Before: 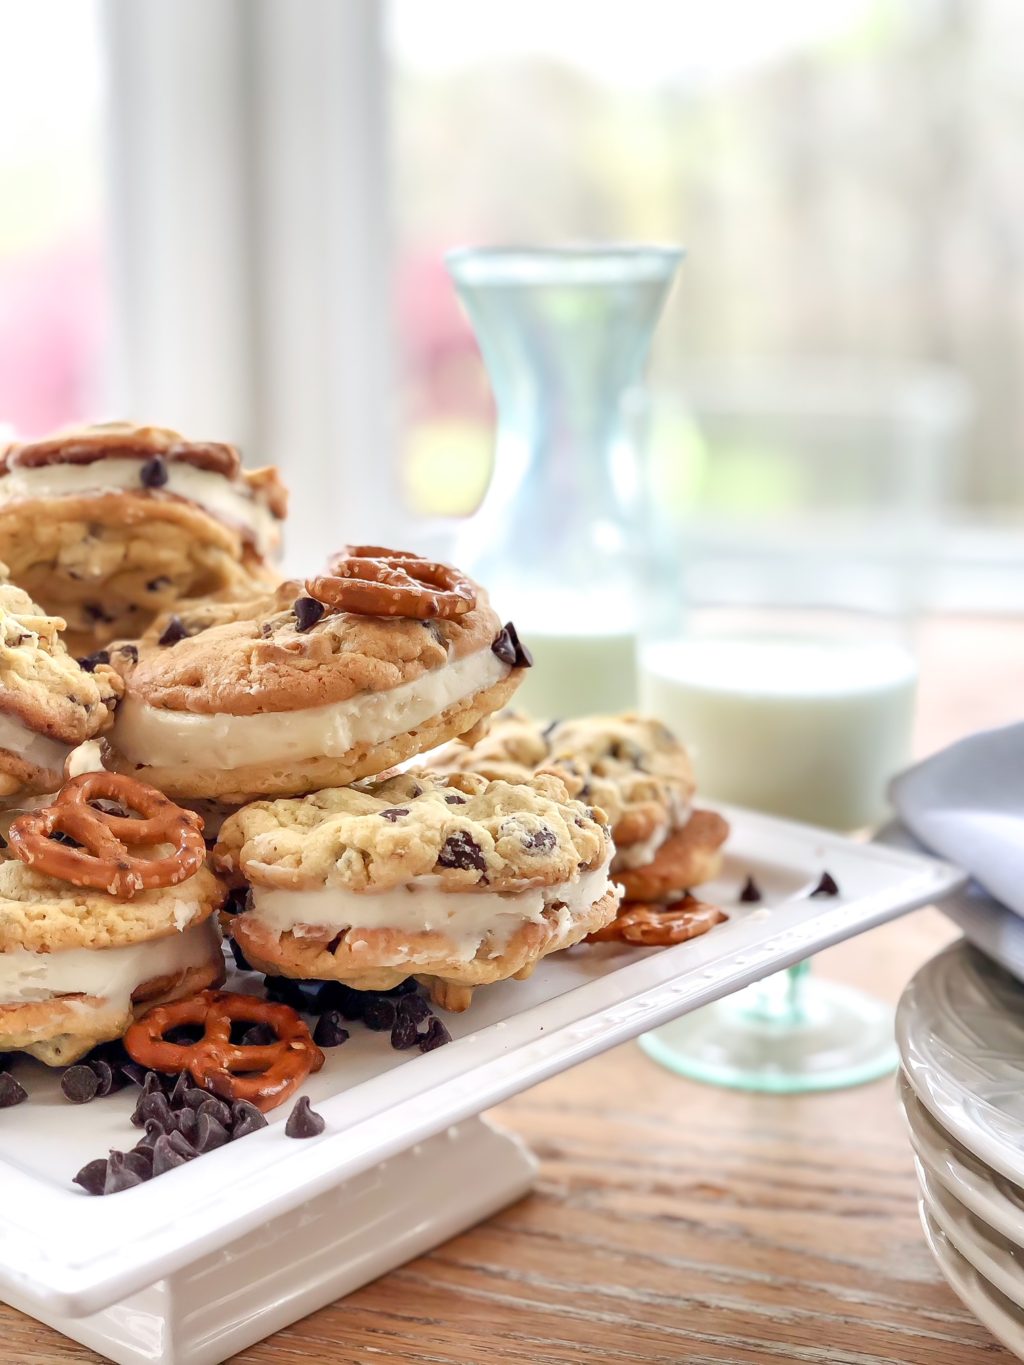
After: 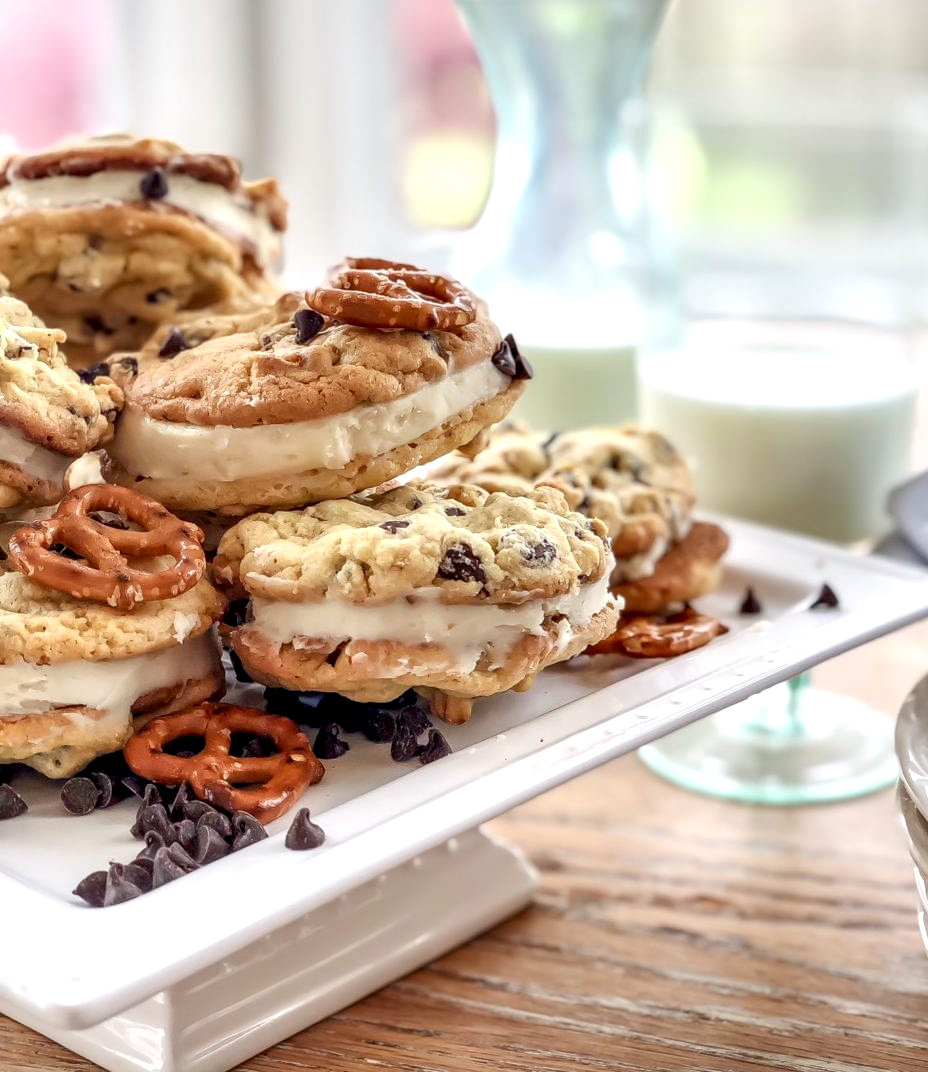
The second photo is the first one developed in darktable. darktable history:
local contrast: detail 142%
crop: top 21.119%, right 9.357%, bottom 0.278%
